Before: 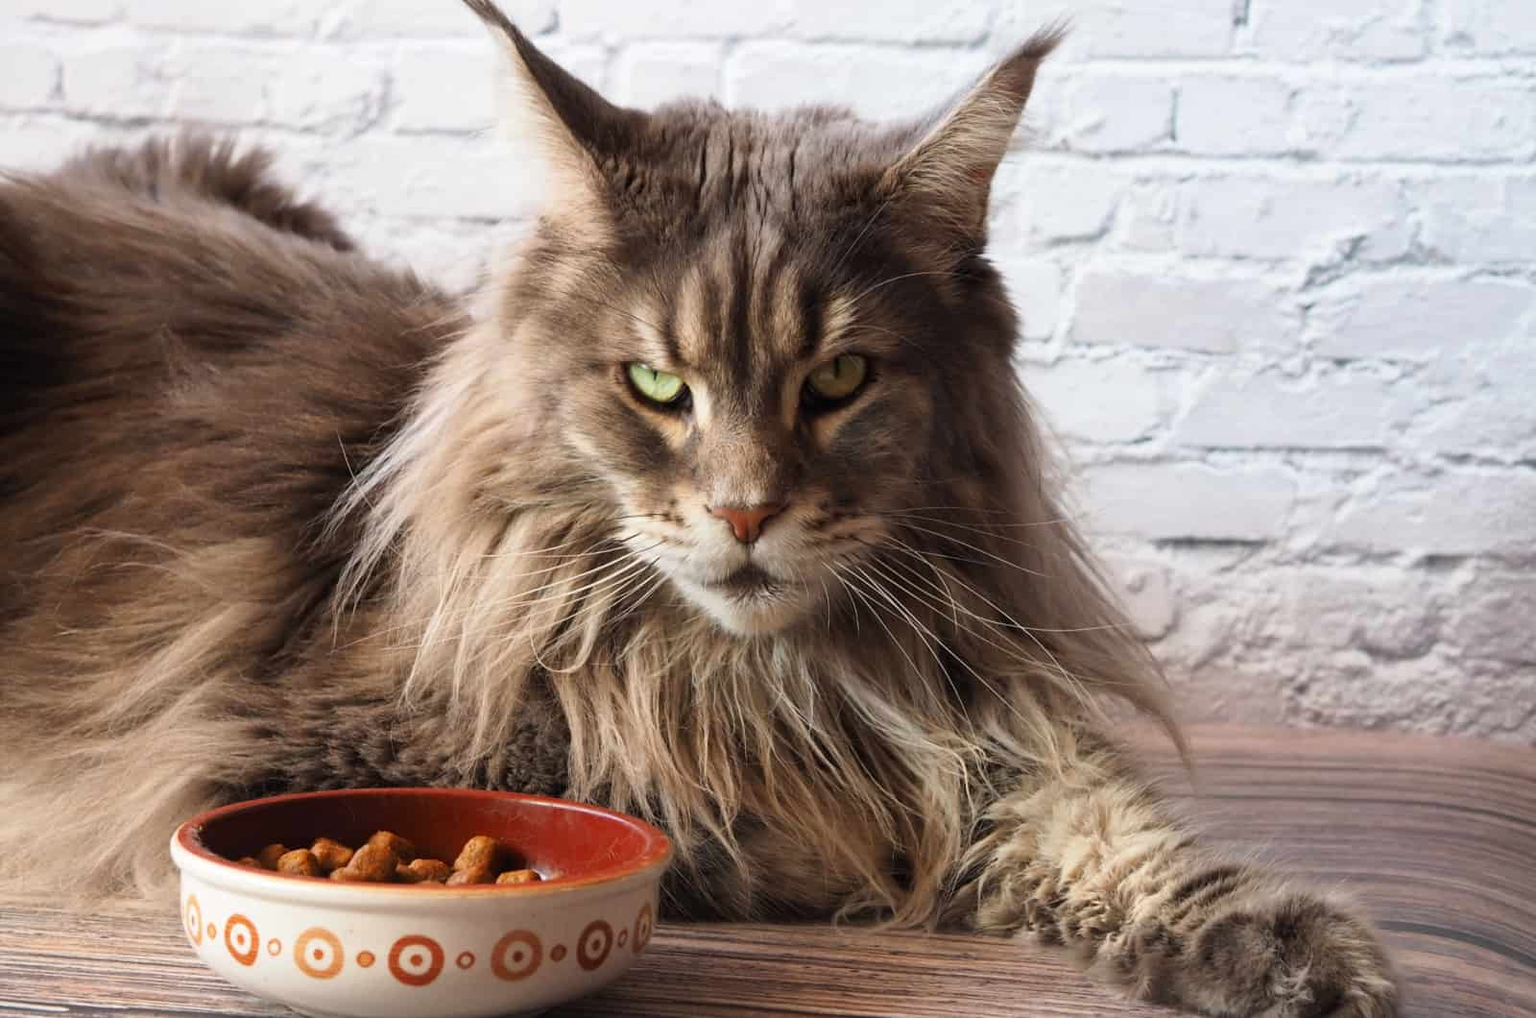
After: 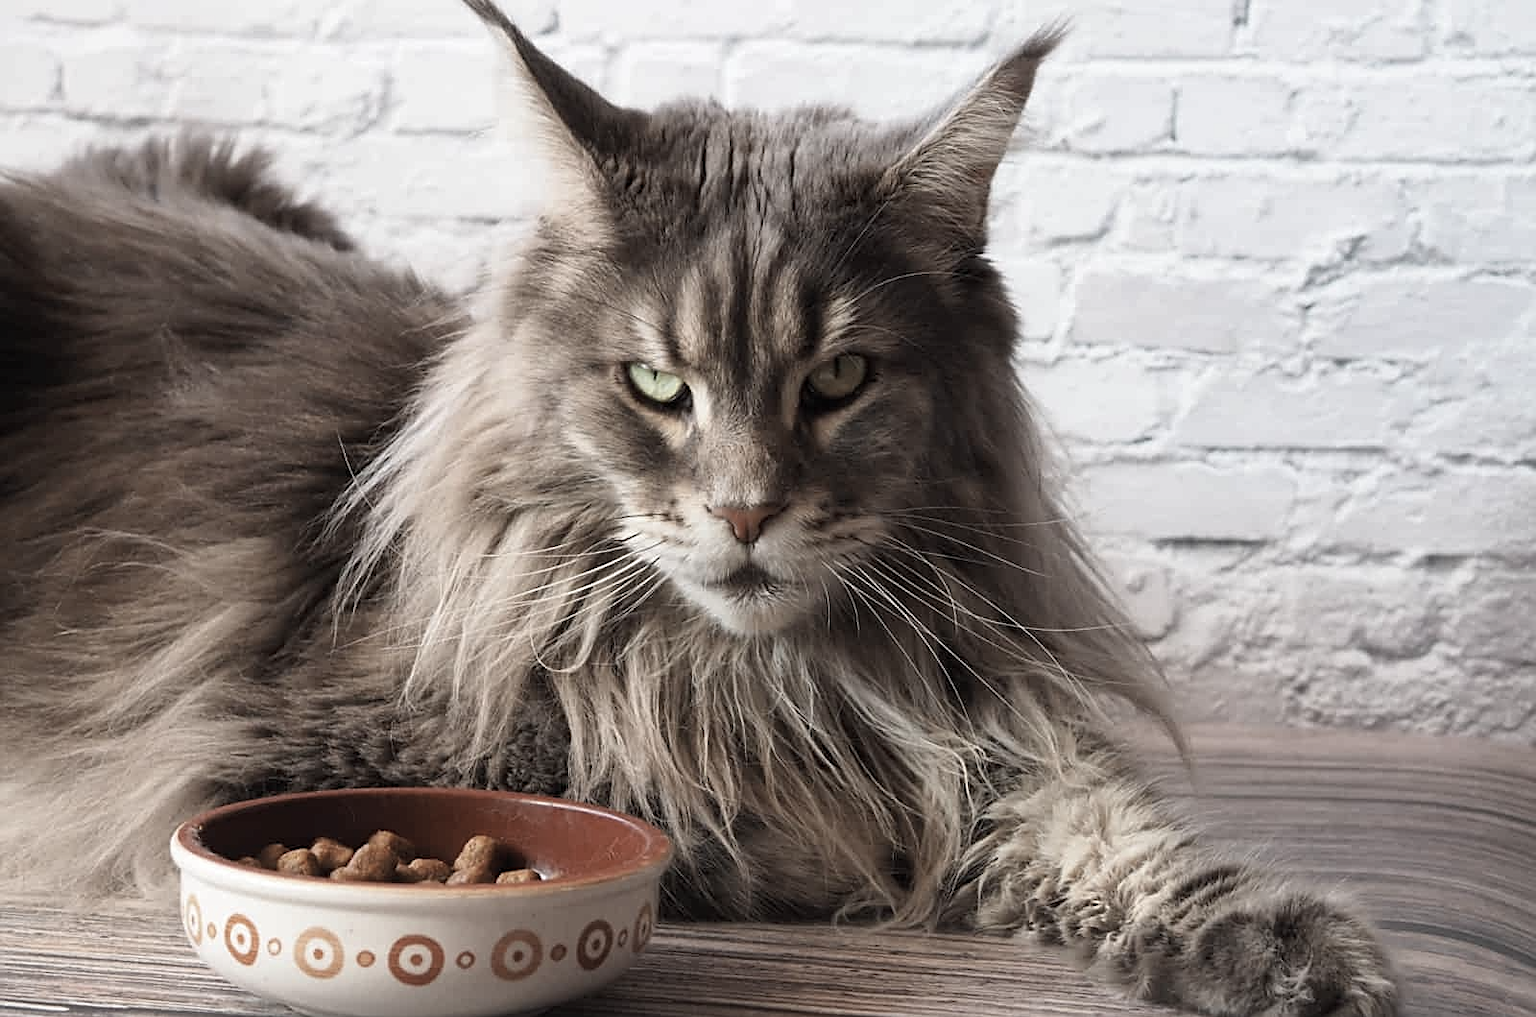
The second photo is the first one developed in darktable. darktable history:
color correction: highlights b* 0.041, saturation 0.475
sharpen: amount 0.496
